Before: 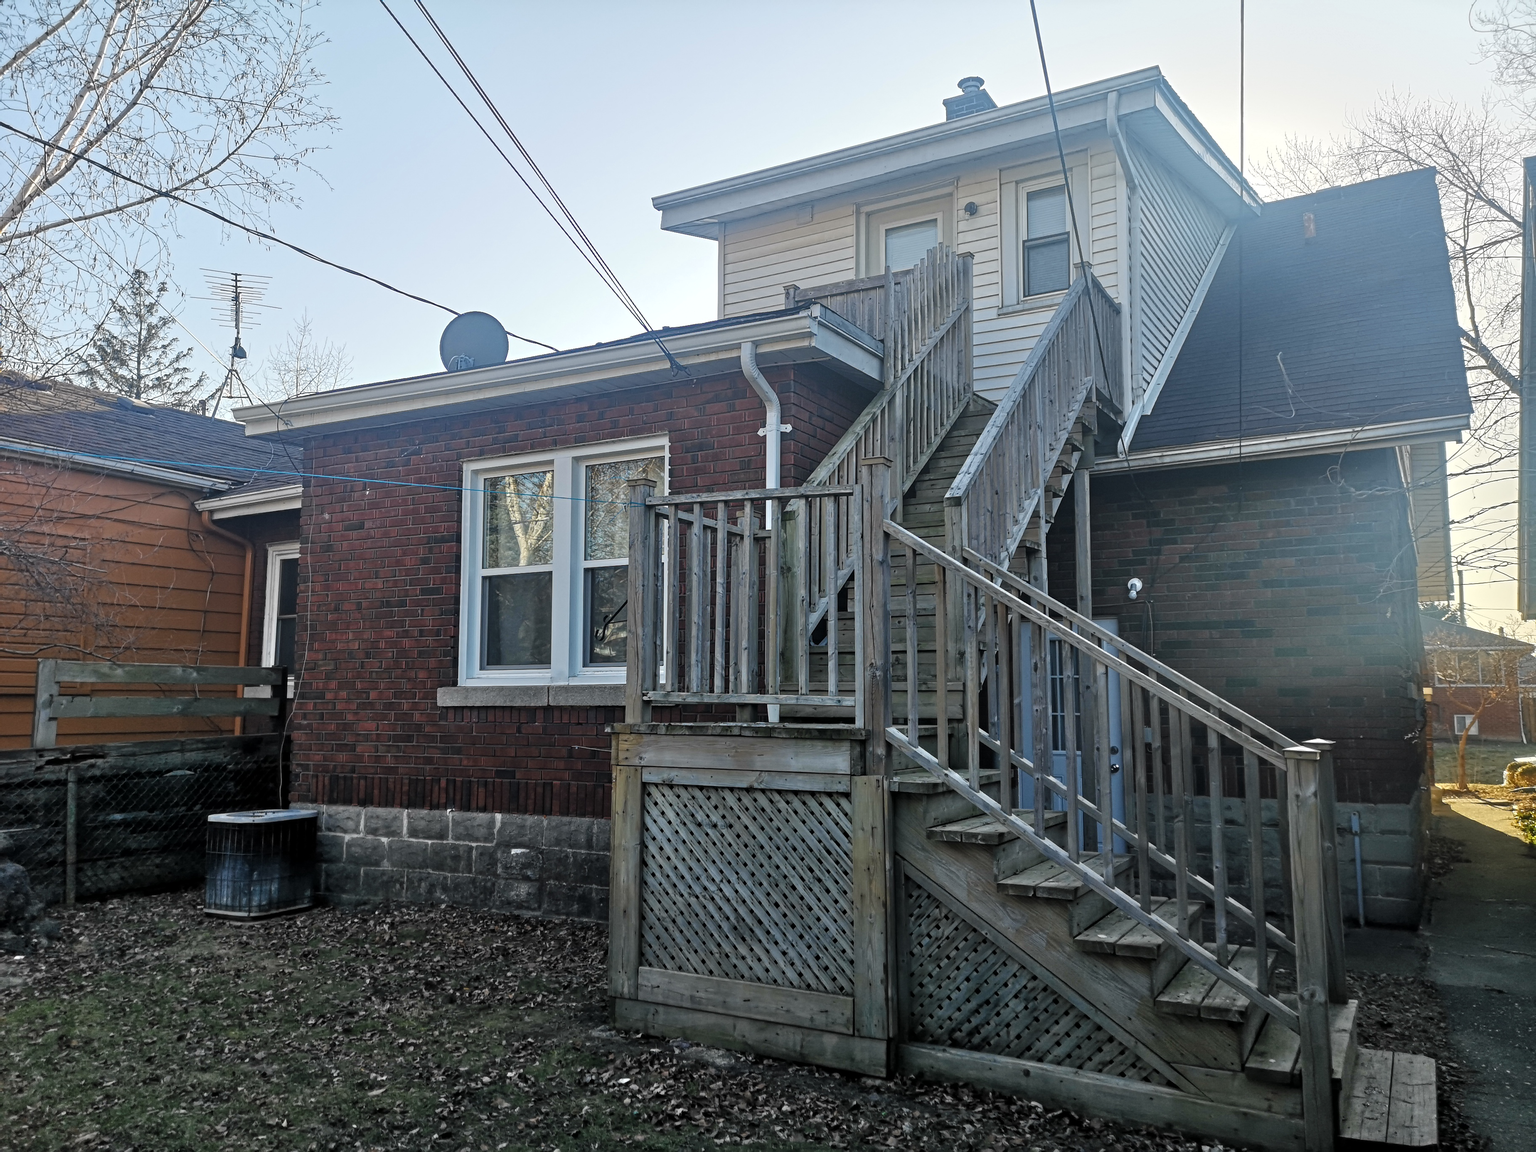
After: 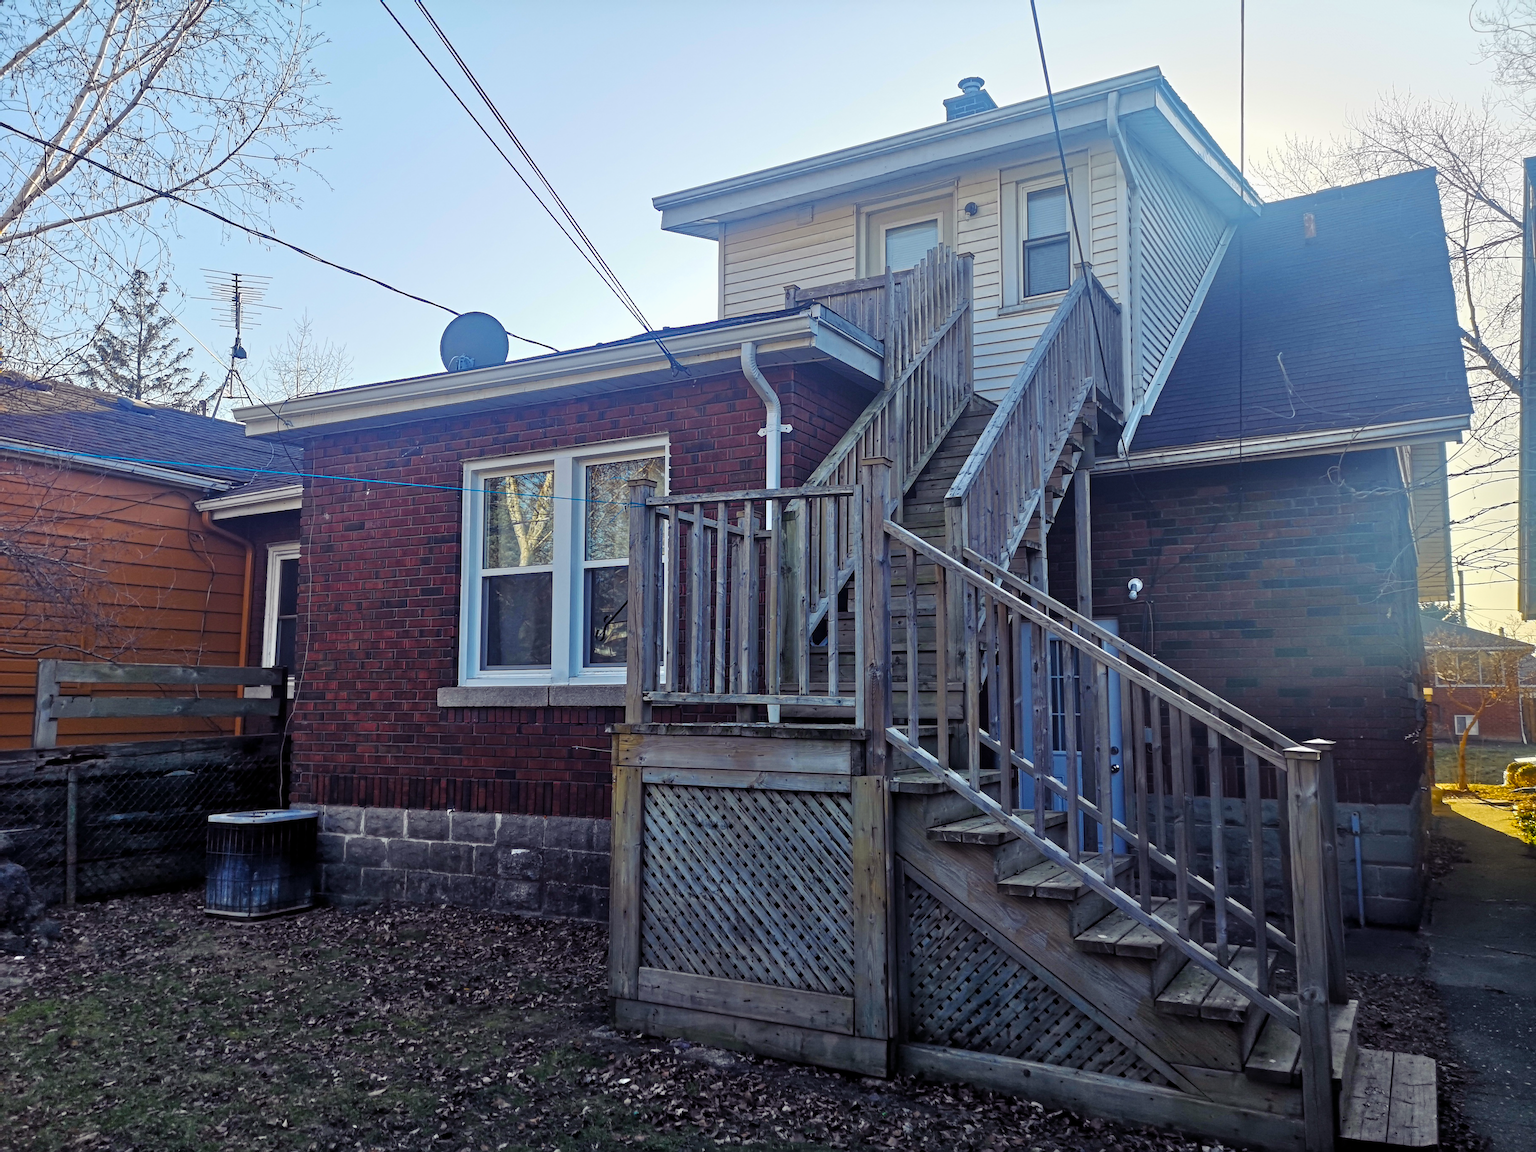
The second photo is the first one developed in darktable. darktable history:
exposure: exposure -0.05 EV, compensate highlight preservation false
color balance rgb: shadows lift › luminance -21.353%, shadows lift › chroma 8.714%, shadows lift › hue 283.75°, linear chroma grading › global chroma 15.012%, perceptual saturation grading › global saturation 30.366%, global vibrance 15.044%
